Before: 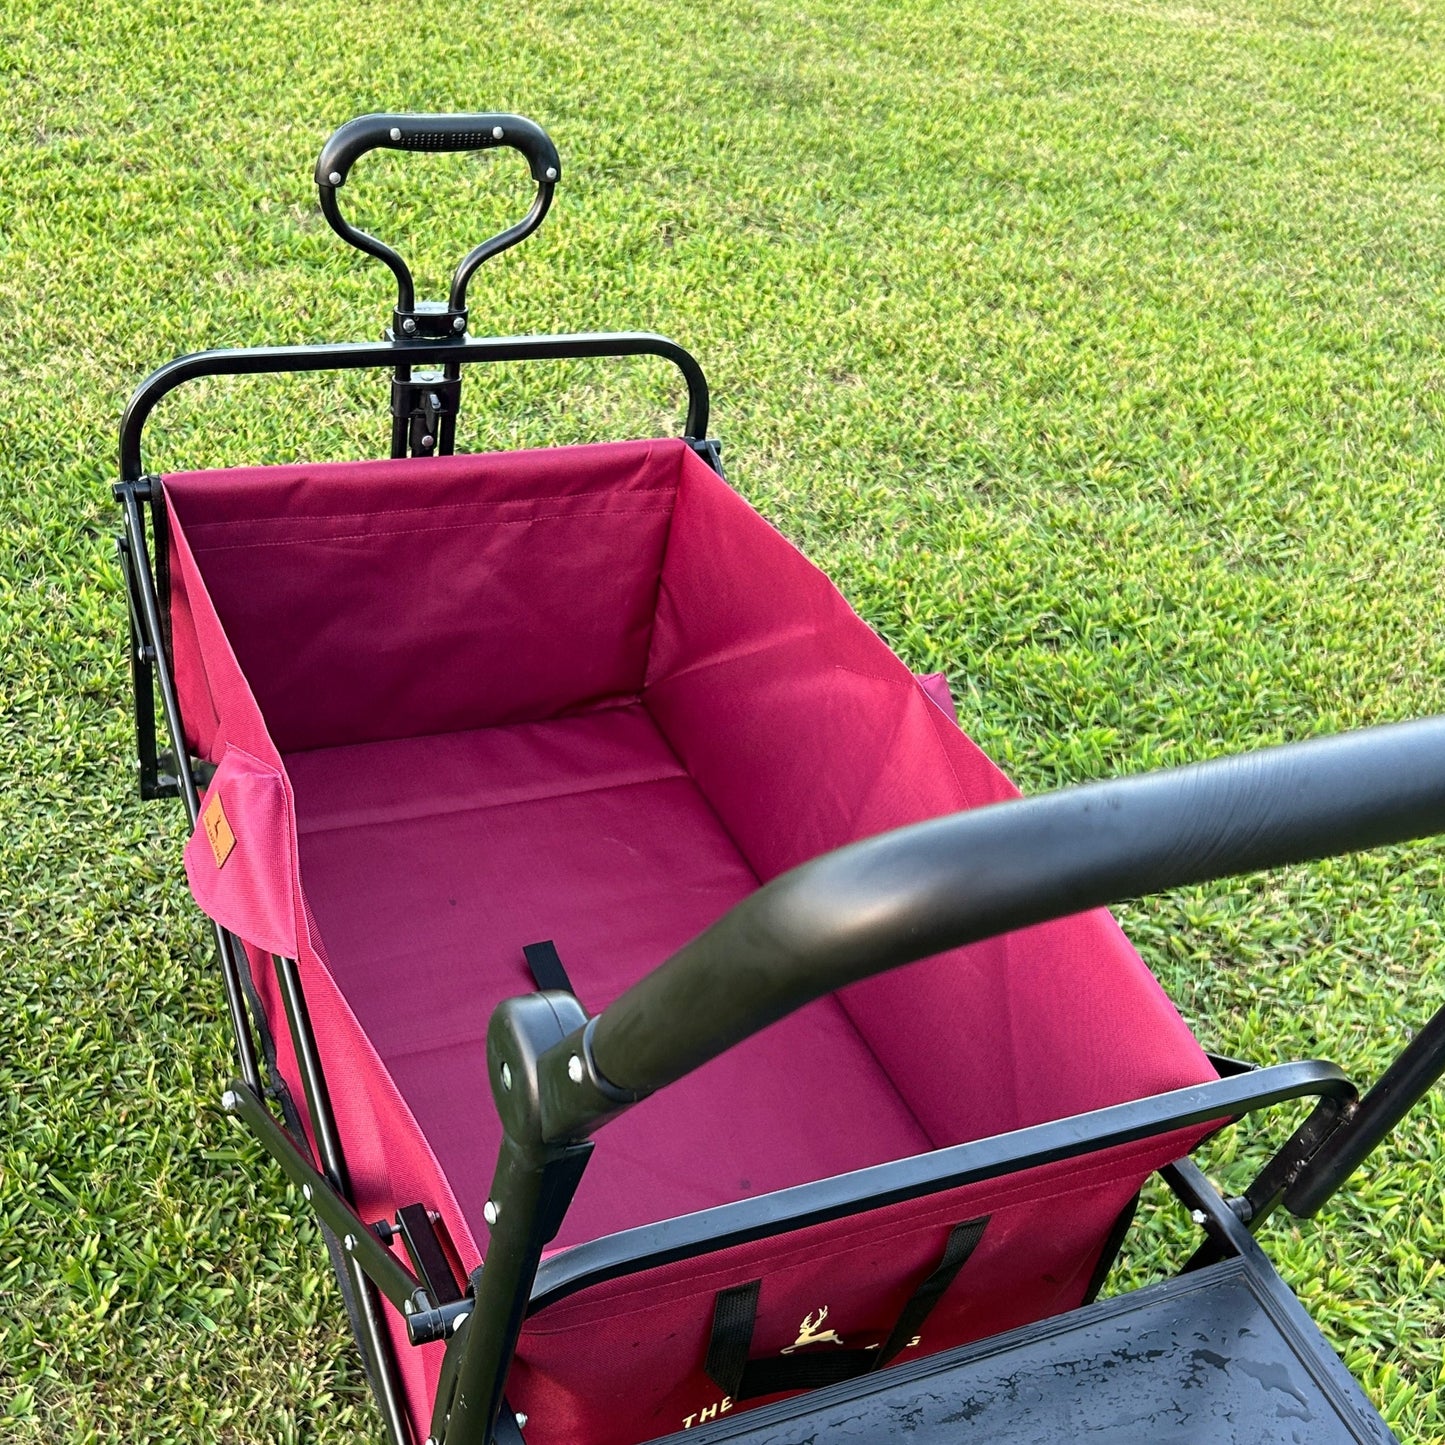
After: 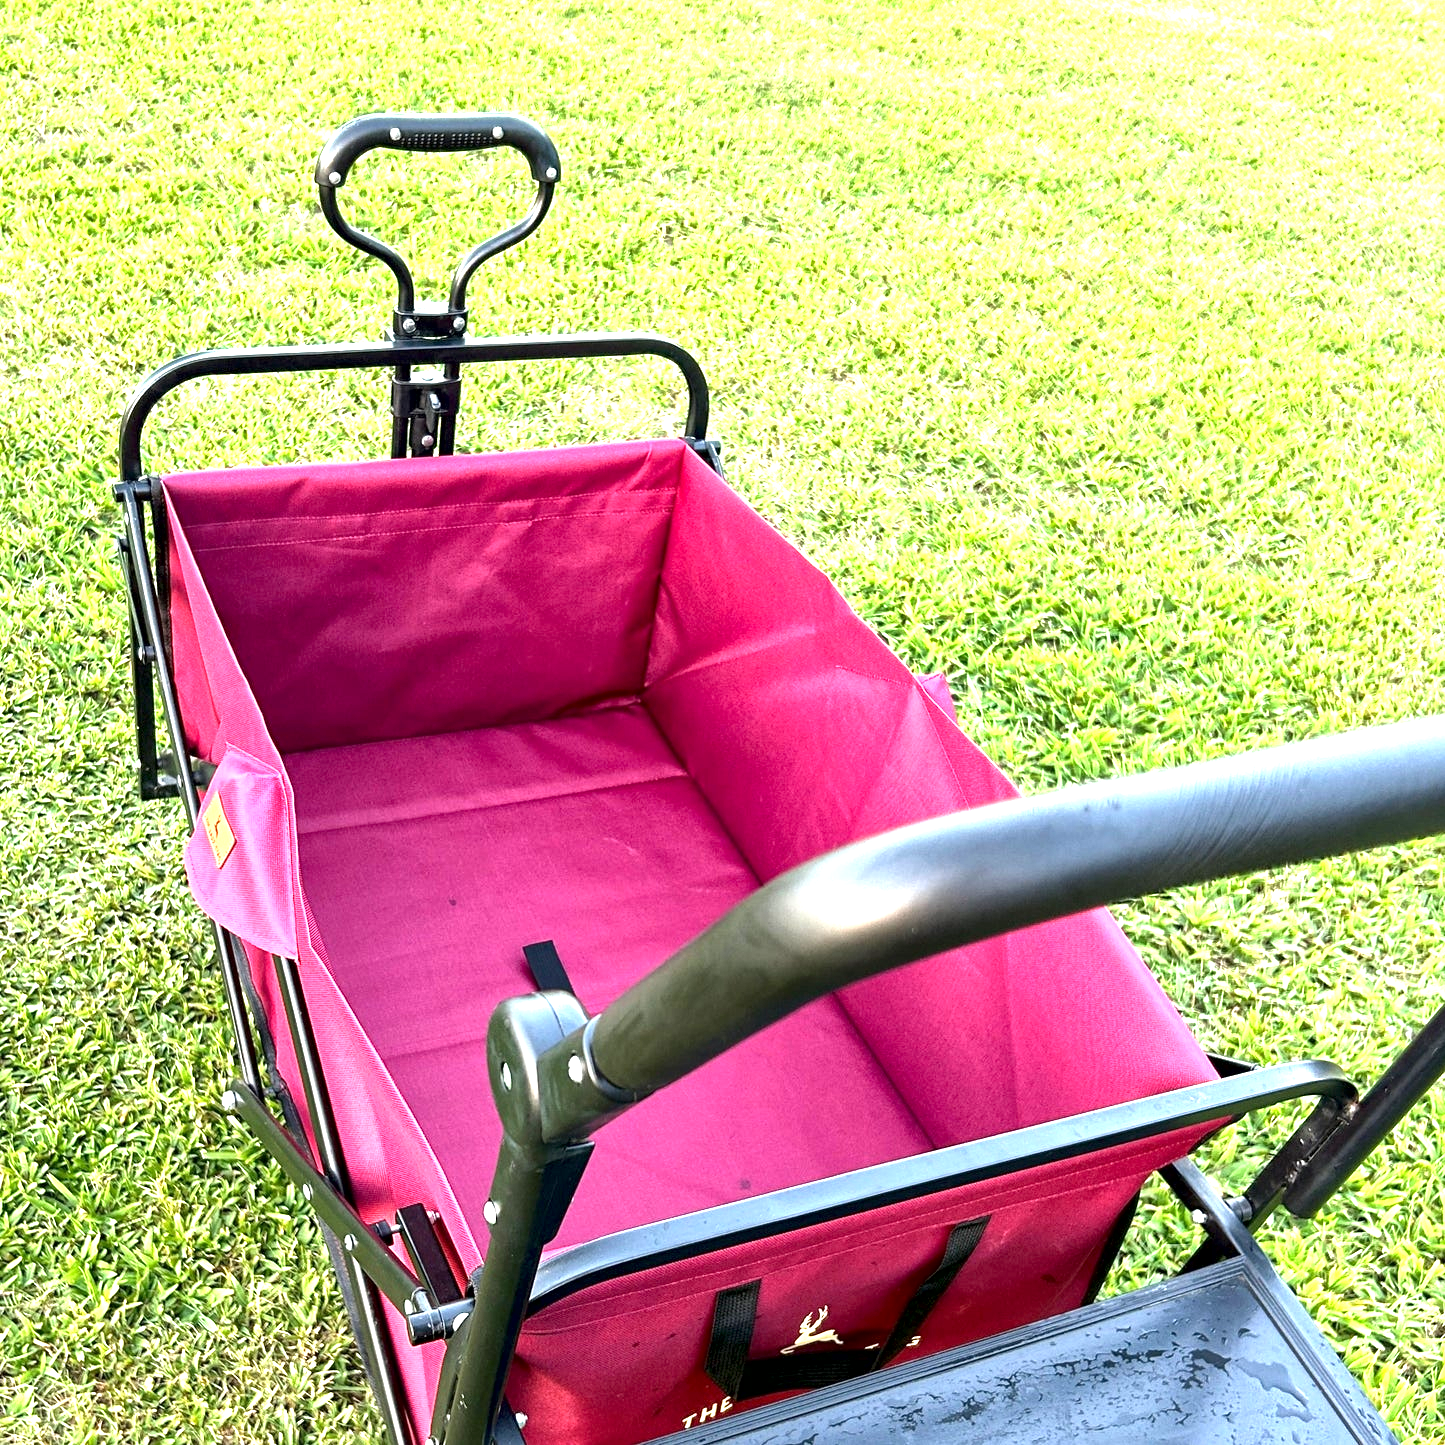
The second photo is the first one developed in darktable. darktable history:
exposure: black level correction 0.001, exposure 1.398 EV, compensate exposure bias true, compensate highlight preservation false
local contrast: mode bilateral grid, contrast 20, coarseness 50, detail 148%, midtone range 0.2
